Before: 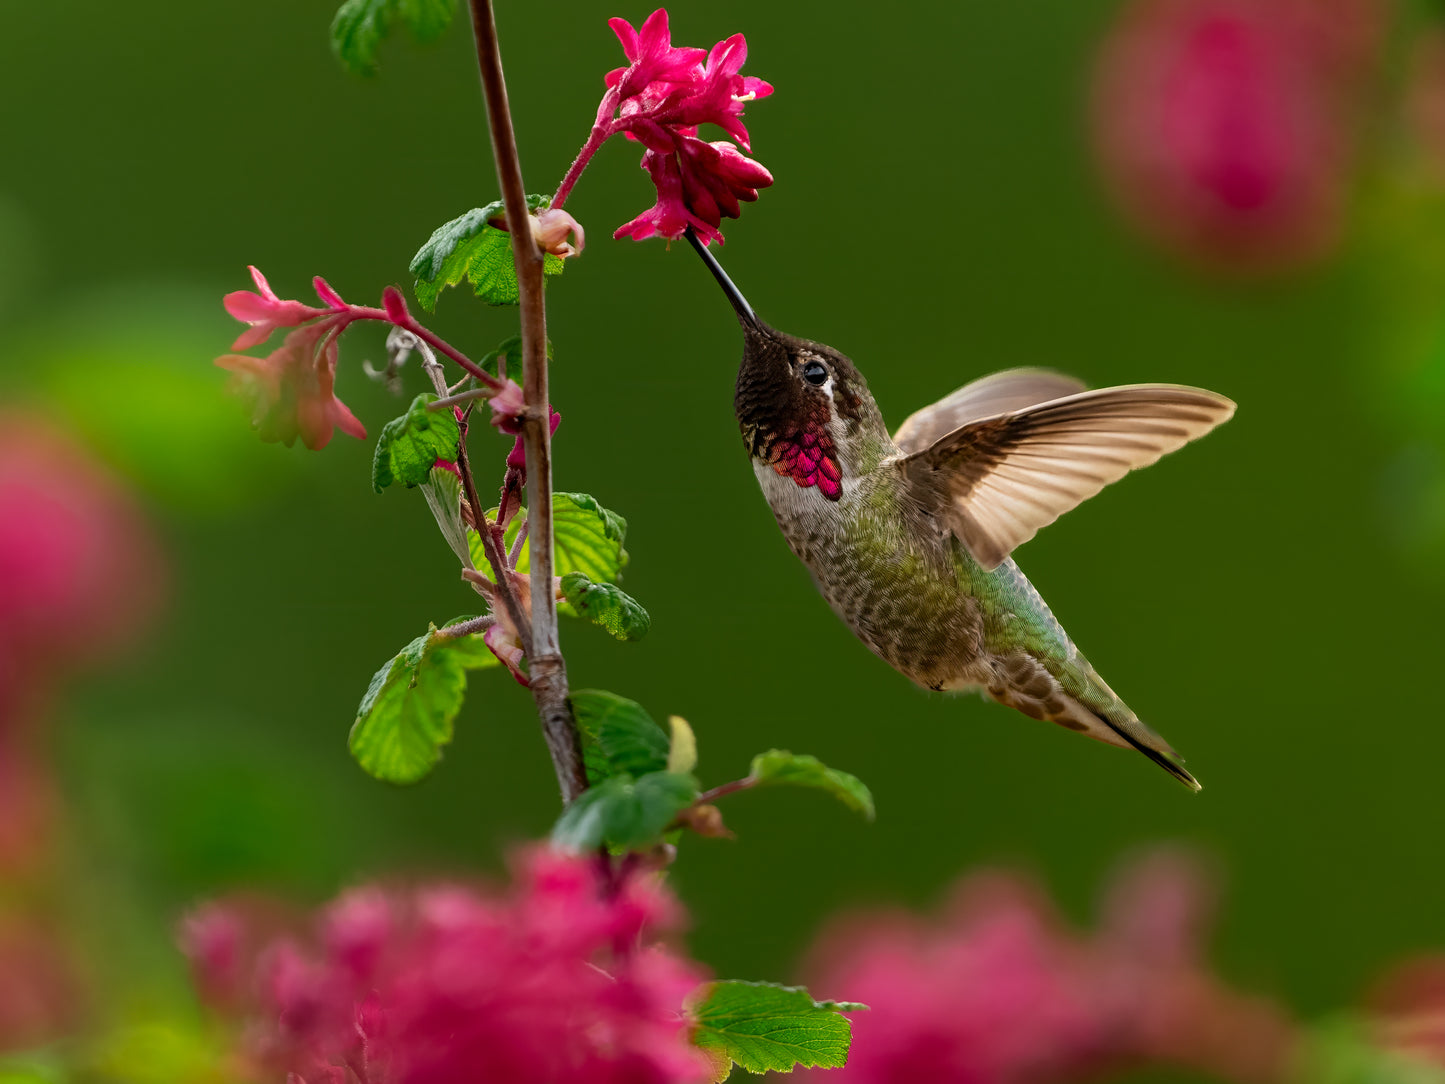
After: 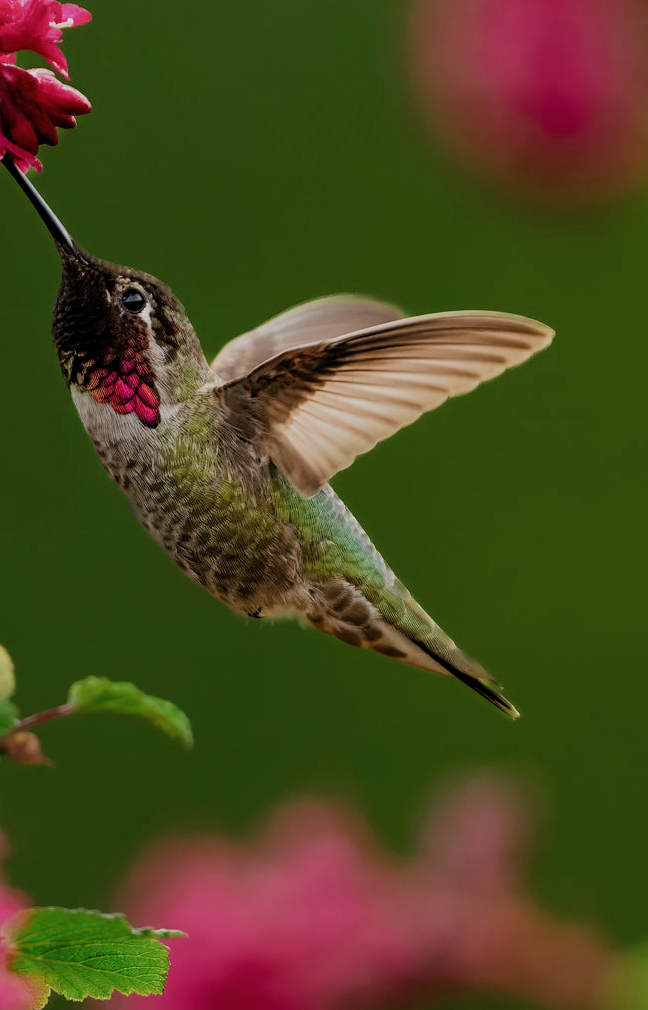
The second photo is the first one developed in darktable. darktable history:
filmic rgb: black relative exposure -7.65 EV, white relative exposure 4.56 EV, hardness 3.61, add noise in highlights 0.001, preserve chrominance max RGB, color science v3 (2019), use custom middle-gray values true, contrast in highlights soft
crop: left 47.213%, top 6.783%, right 7.879%
